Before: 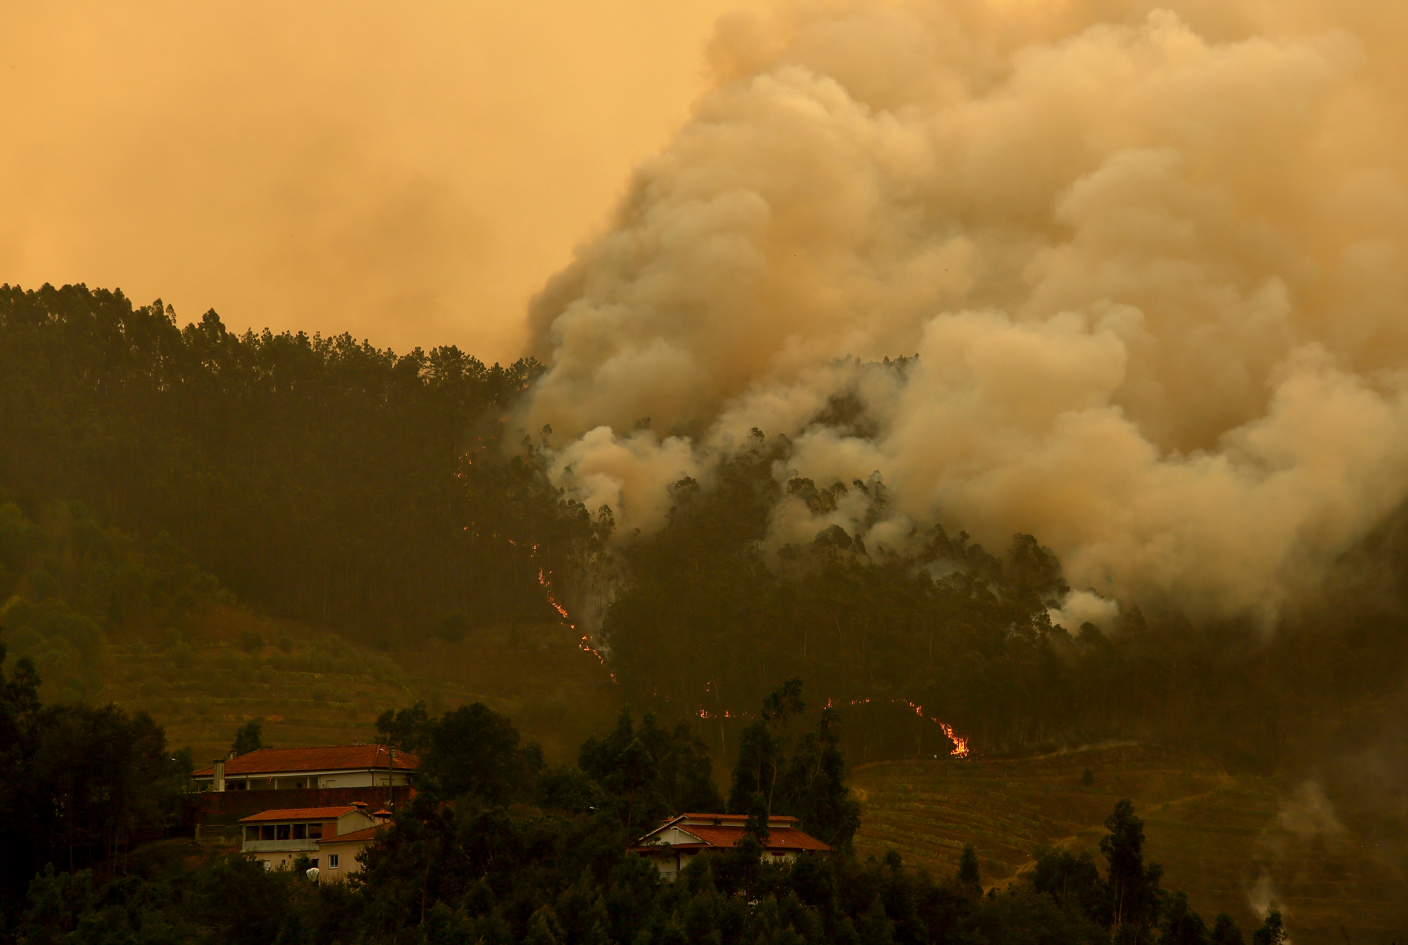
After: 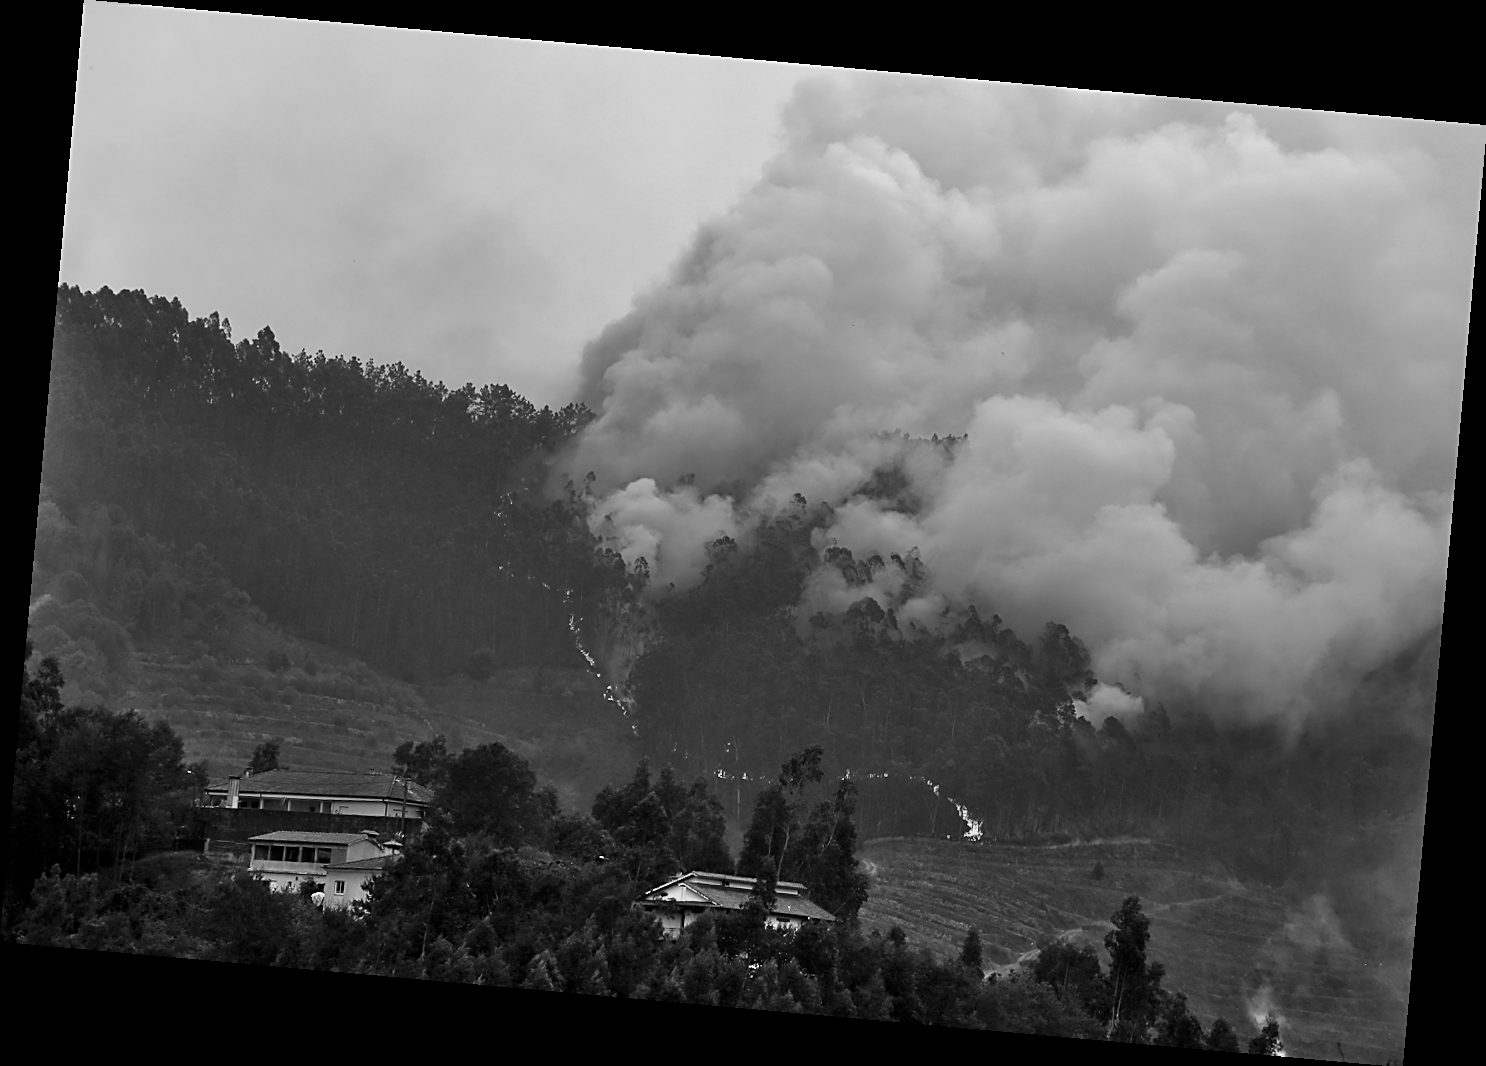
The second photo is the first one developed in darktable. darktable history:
shadows and highlights: radius 44.78, white point adjustment 6.64, compress 79.65%, highlights color adjustment 78.42%, soften with gaussian
monochrome: on, module defaults
haze removal: strength 0.1, compatibility mode true, adaptive false
sharpen: on, module defaults
rotate and perspective: rotation 5.12°, automatic cropping off
color balance: mode lift, gamma, gain (sRGB)
